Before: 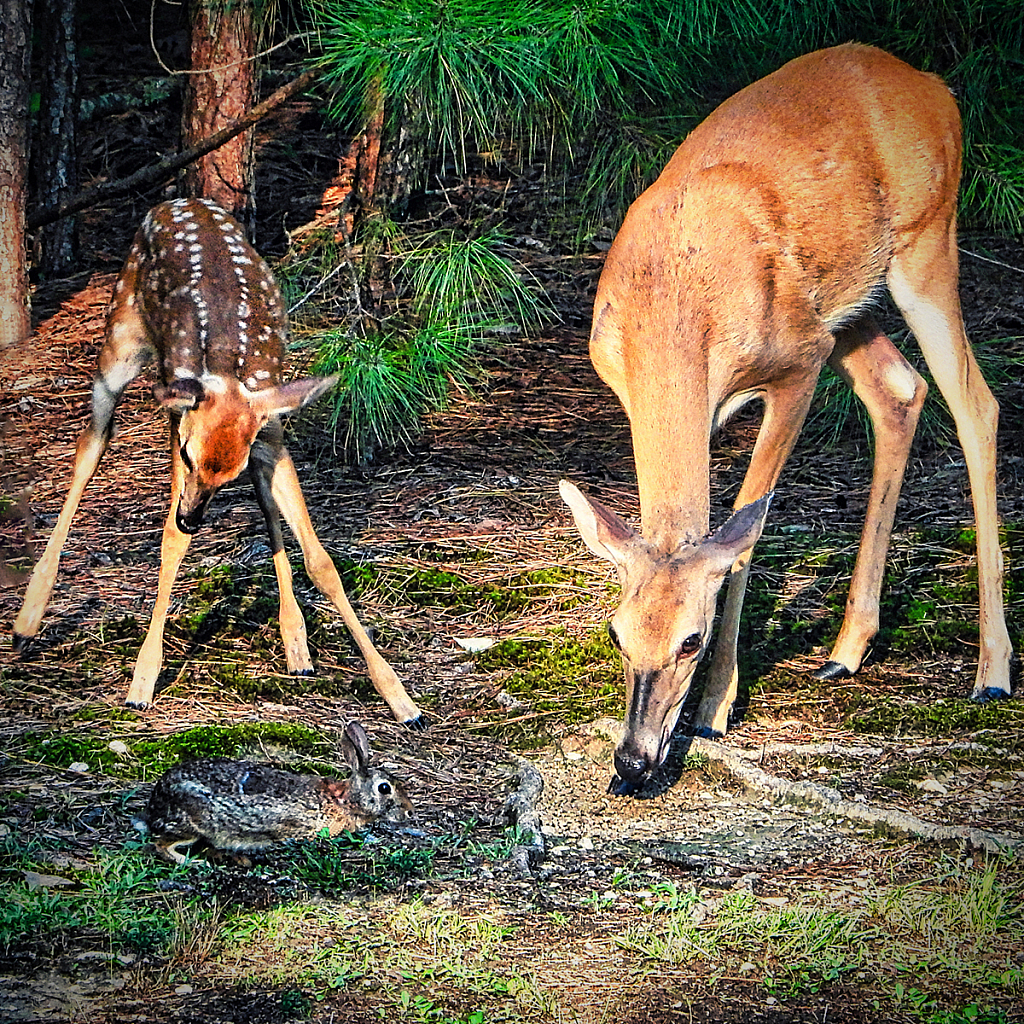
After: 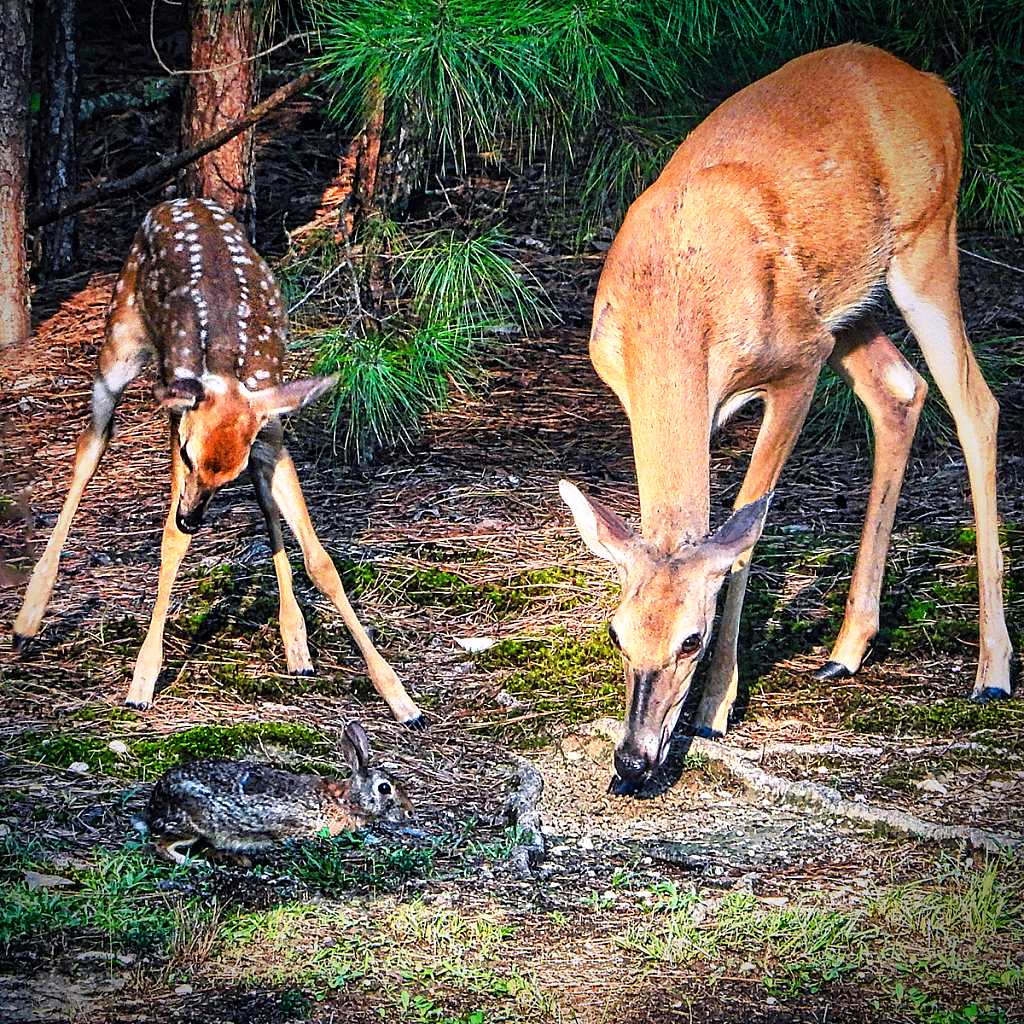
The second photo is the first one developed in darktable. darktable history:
exposure: exposure 0.127 EV, compensate highlight preservation false
white balance: red 1.004, blue 1.096
